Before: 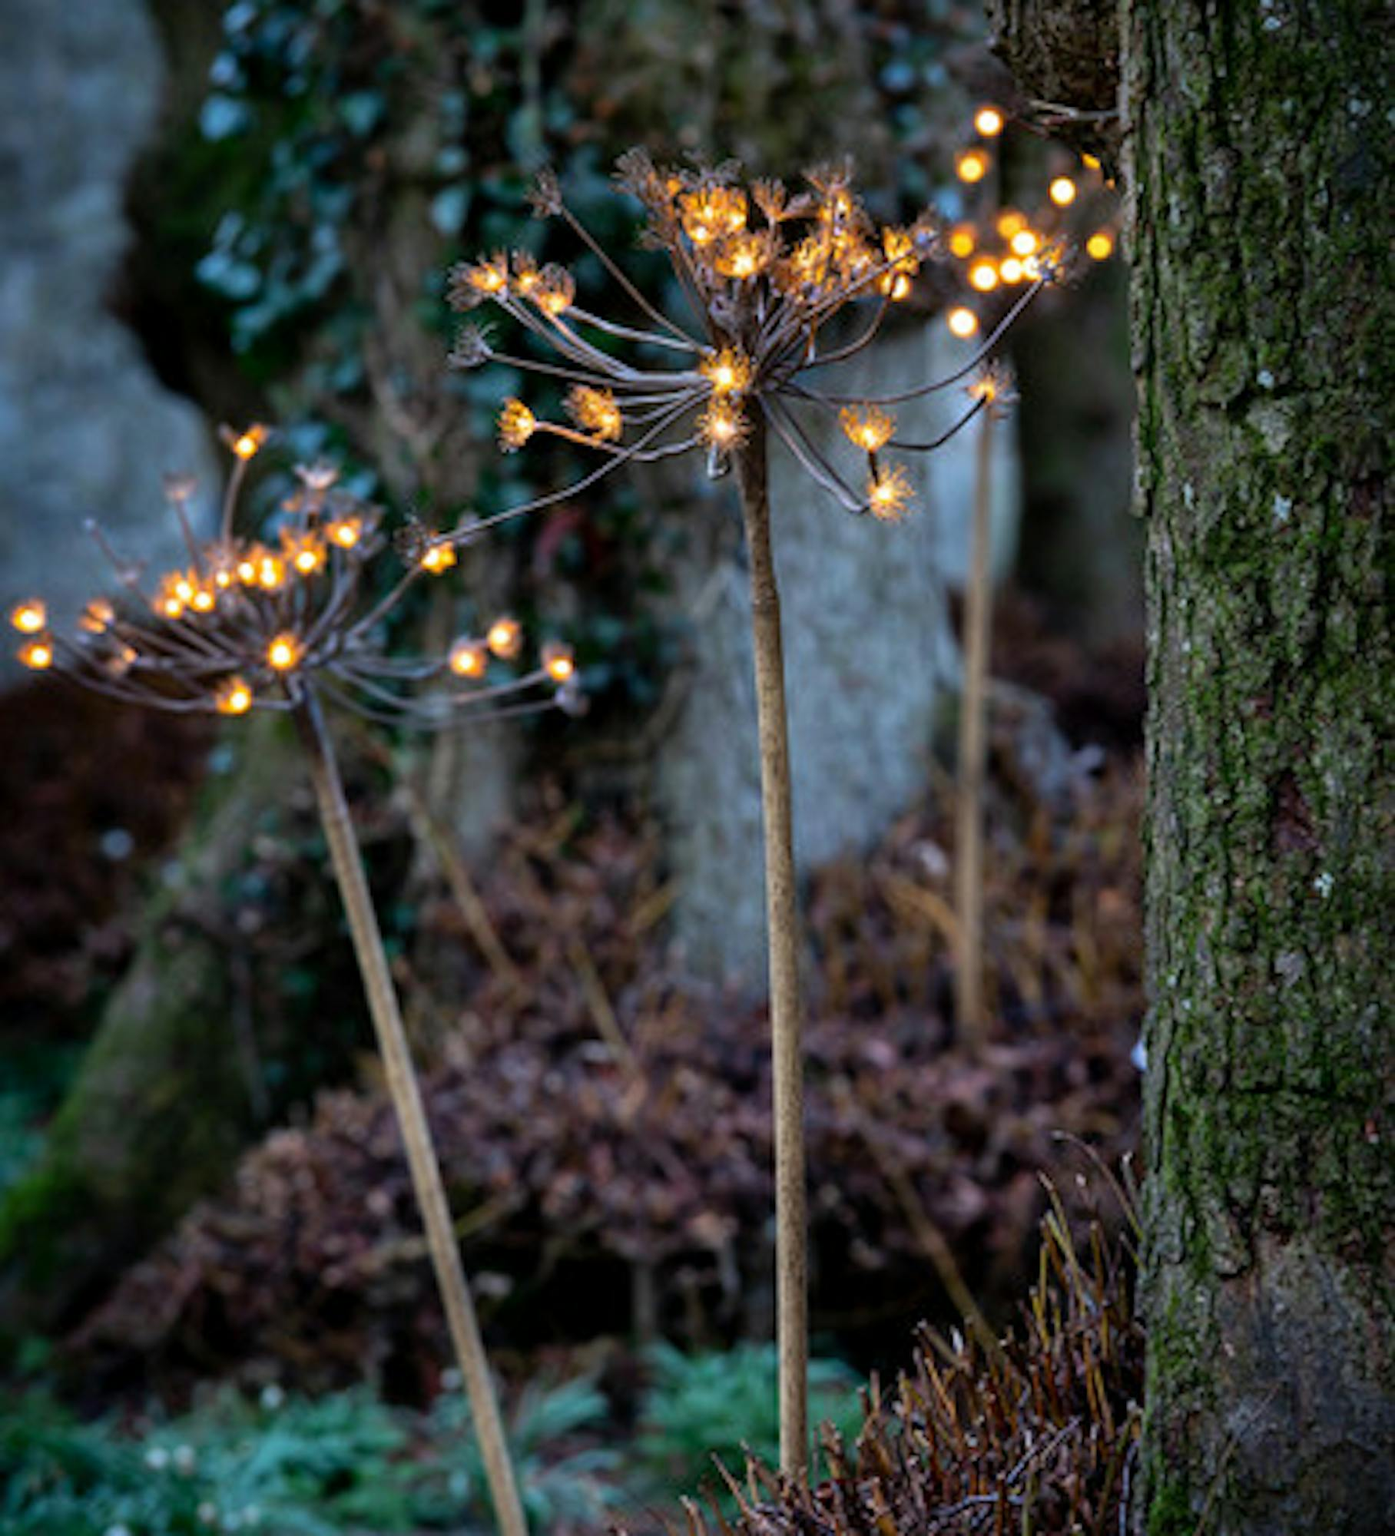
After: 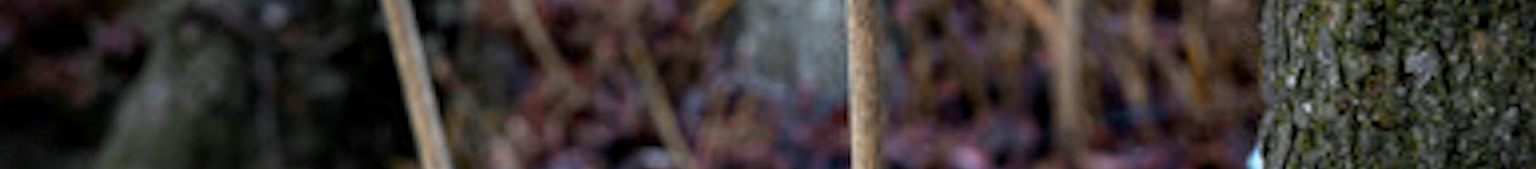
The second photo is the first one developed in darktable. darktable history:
crop and rotate: top 59.084%, bottom 30.916%
color correction: highlights a* 0.003, highlights b* -0.283
local contrast: highlights 100%, shadows 100%, detail 120%, midtone range 0.2
color zones: curves: ch0 [(0.009, 0.528) (0.136, 0.6) (0.255, 0.586) (0.39, 0.528) (0.522, 0.584) (0.686, 0.736) (0.849, 0.561)]; ch1 [(0.045, 0.781) (0.14, 0.416) (0.257, 0.695) (0.442, 0.032) (0.738, 0.338) (0.818, 0.632) (0.891, 0.741) (1, 0.704)]; ch2 [(0, 0.667) (0.141, 0.52) (0.26, 0.37) (0.474, 0.432) (0.743, 0.286)]
